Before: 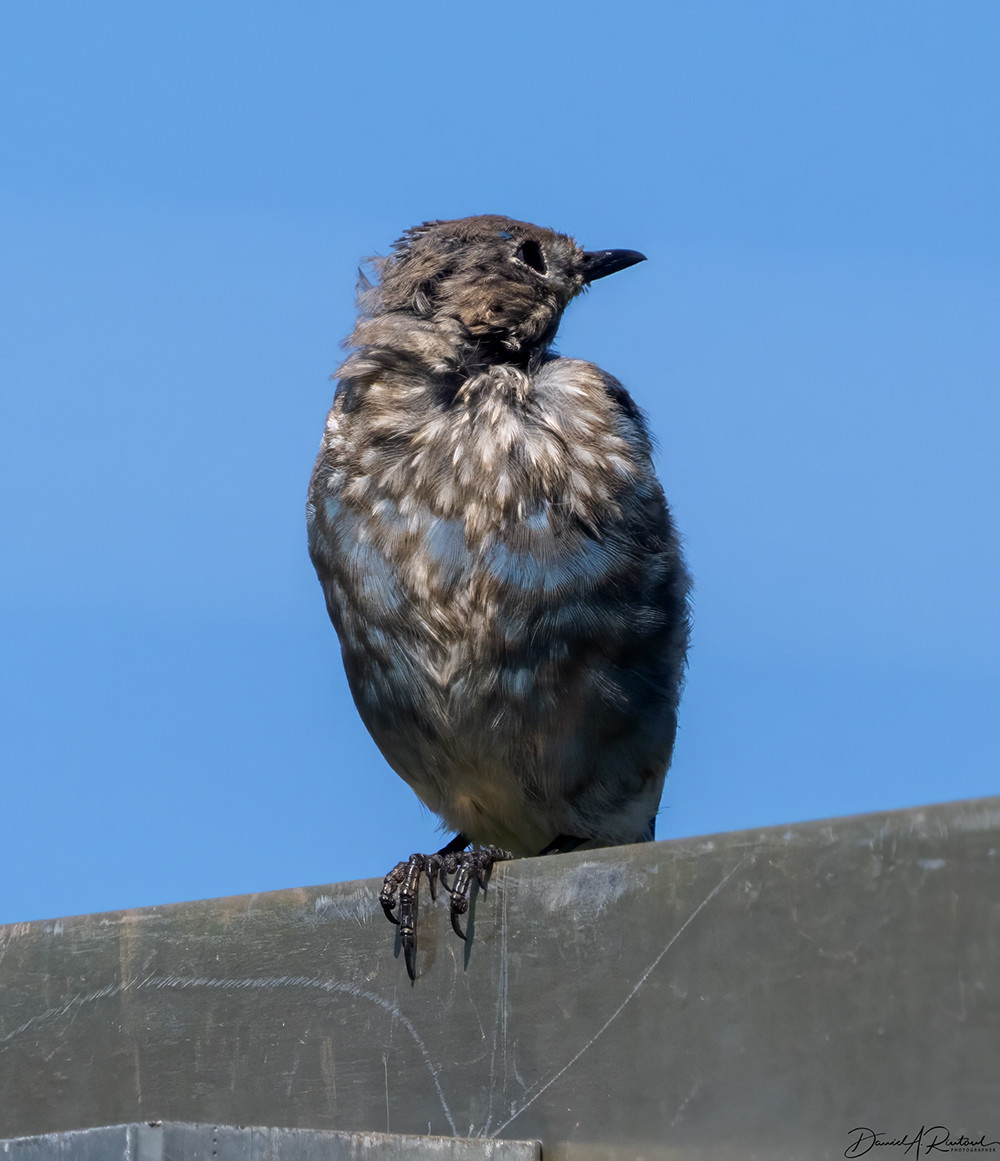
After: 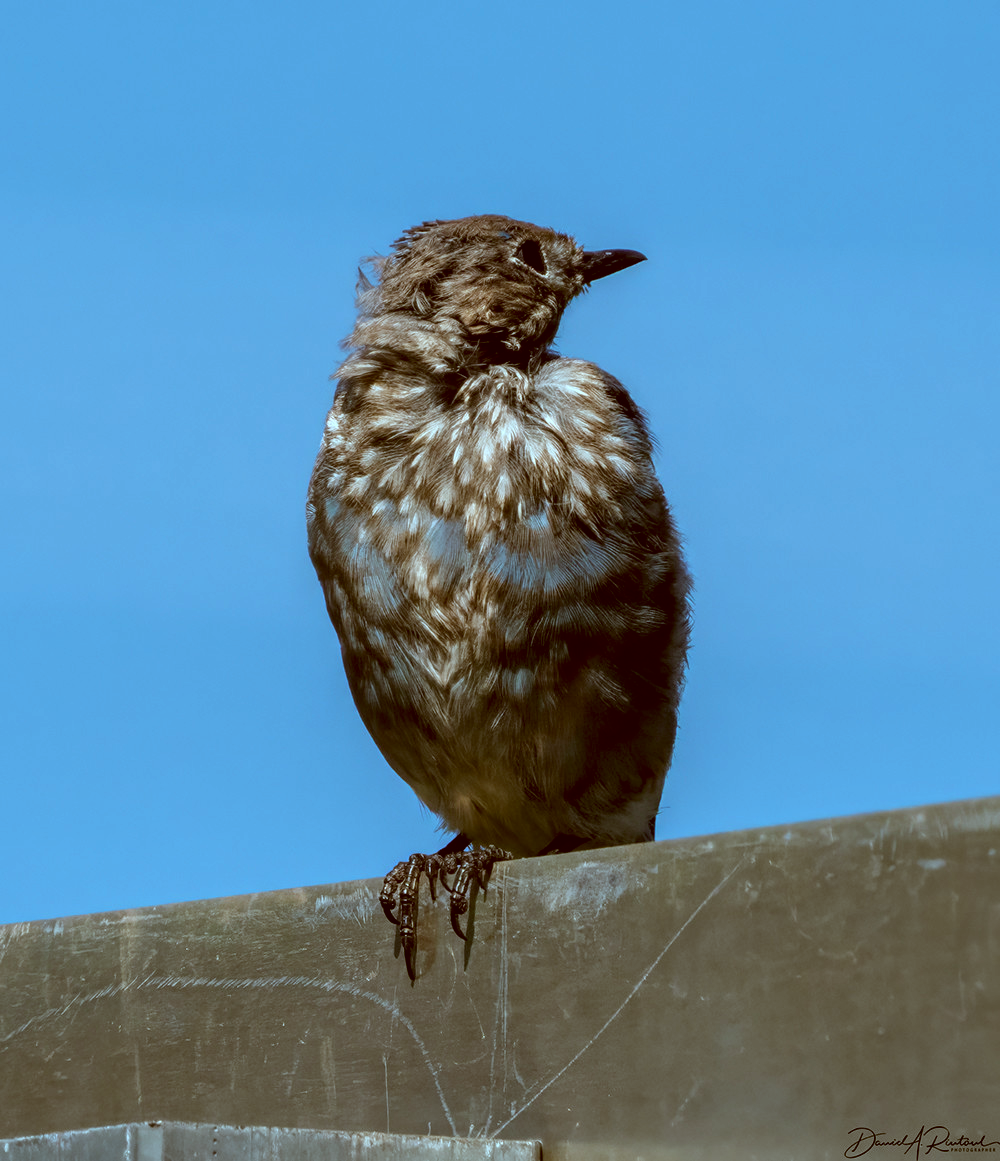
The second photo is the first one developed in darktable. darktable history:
color correction: highlights a* -14.17, highlights b* -16.64, shadows a* 10.21, shadows b* 29.54
local contrast: detail 130%
